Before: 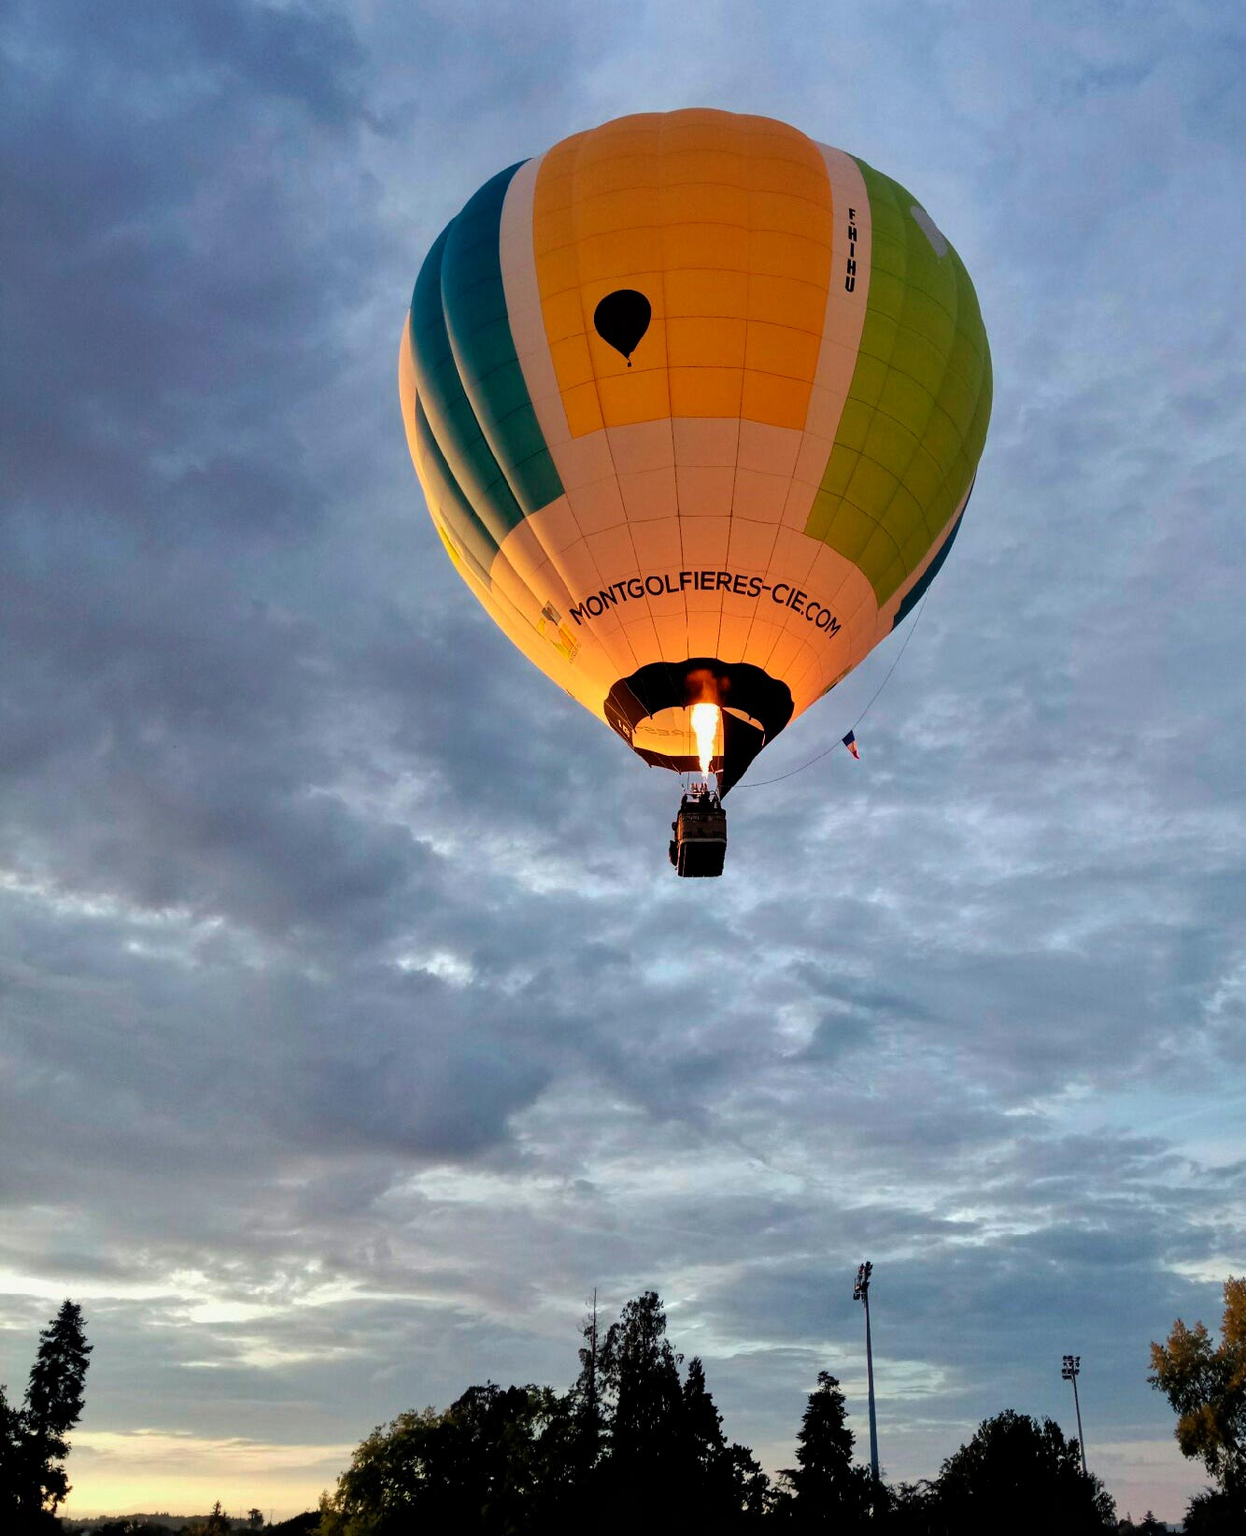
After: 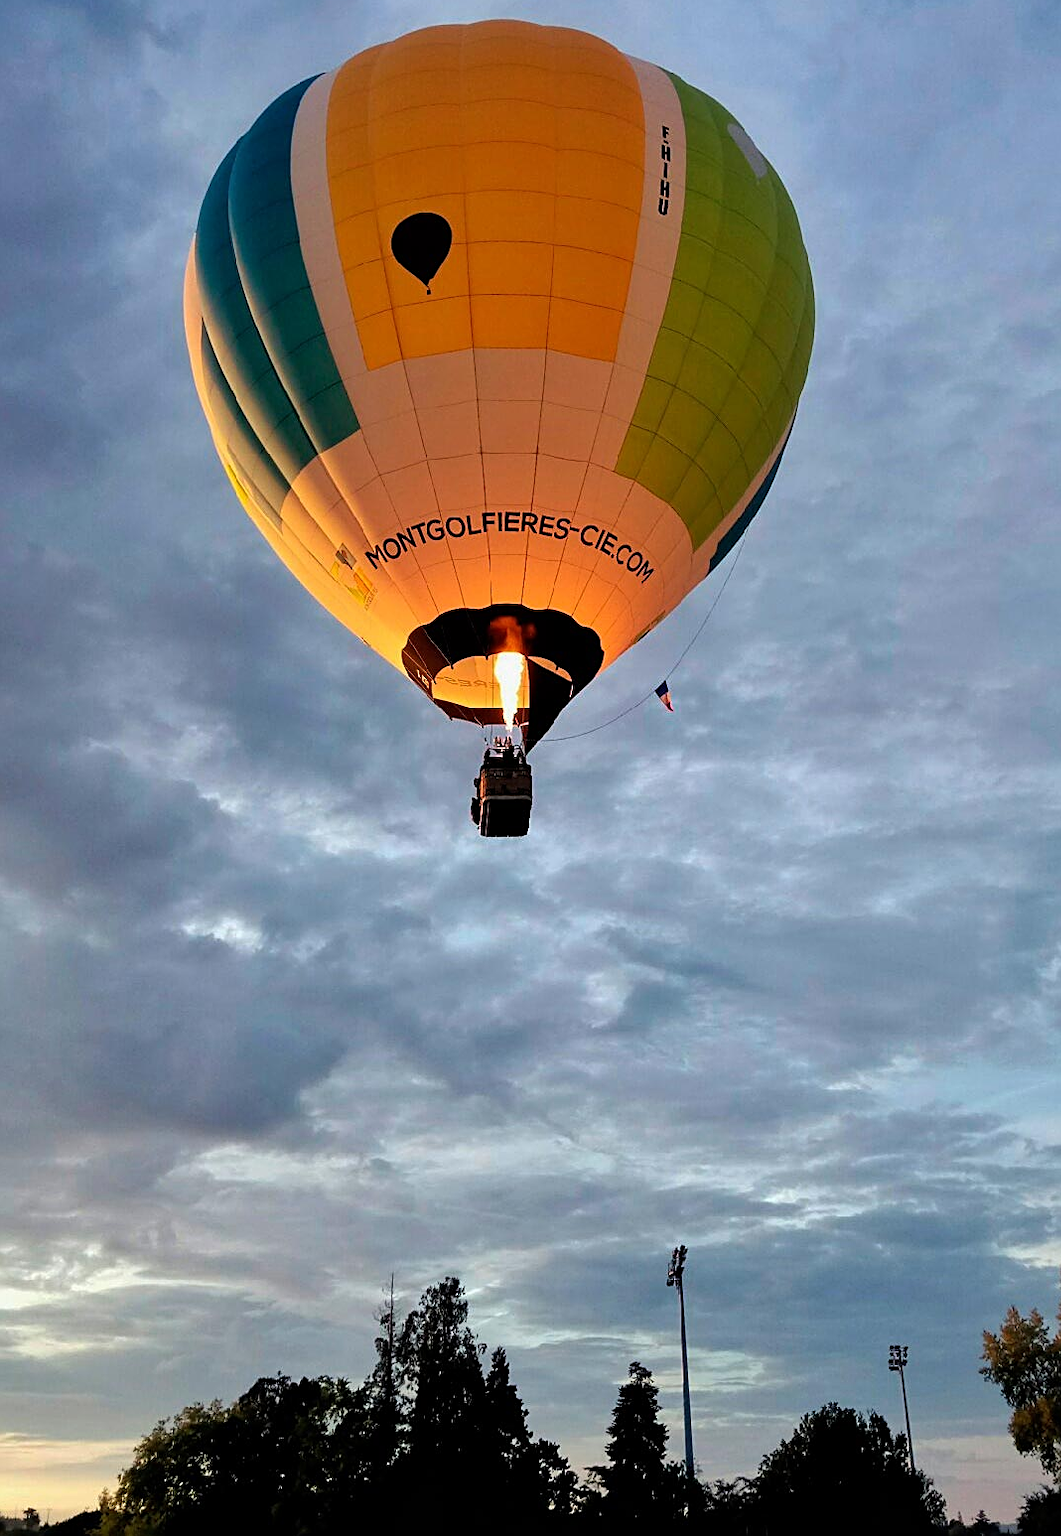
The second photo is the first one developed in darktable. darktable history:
sharpen: on, module defaults
crop and rotate: left 18.157%, top 5.84%, right 1.705%
